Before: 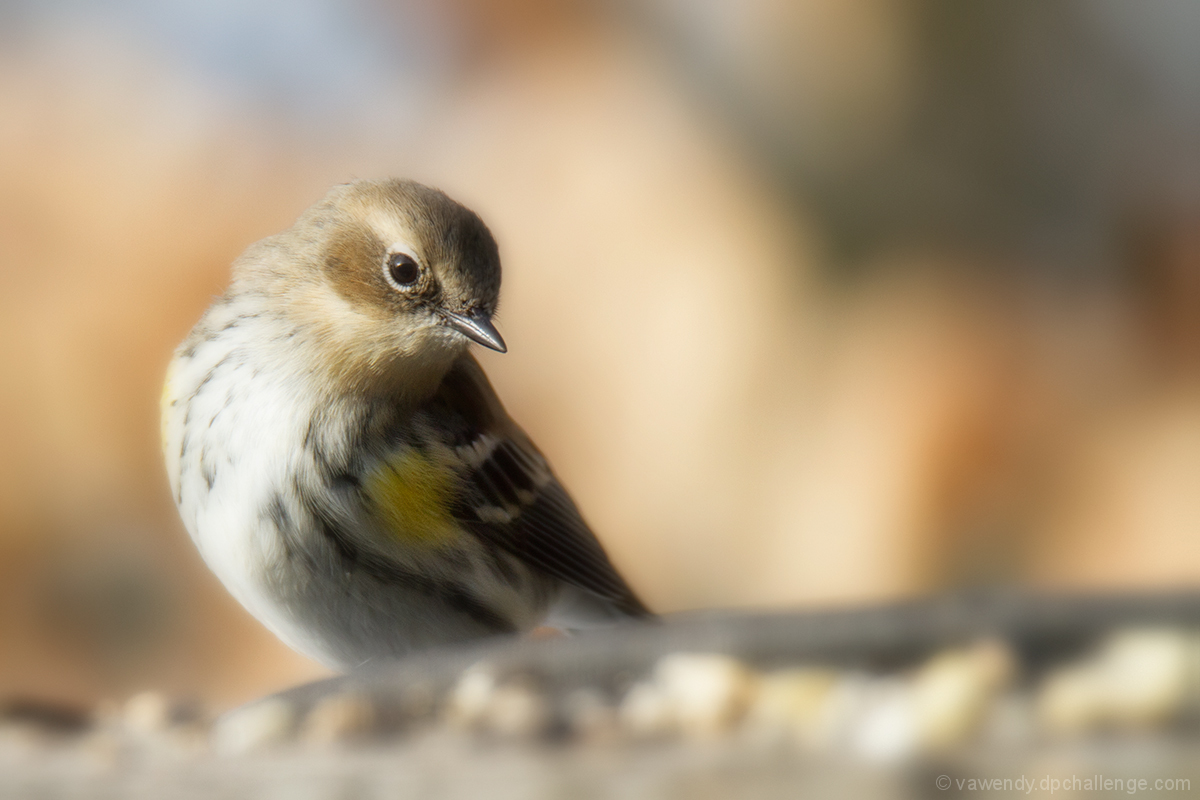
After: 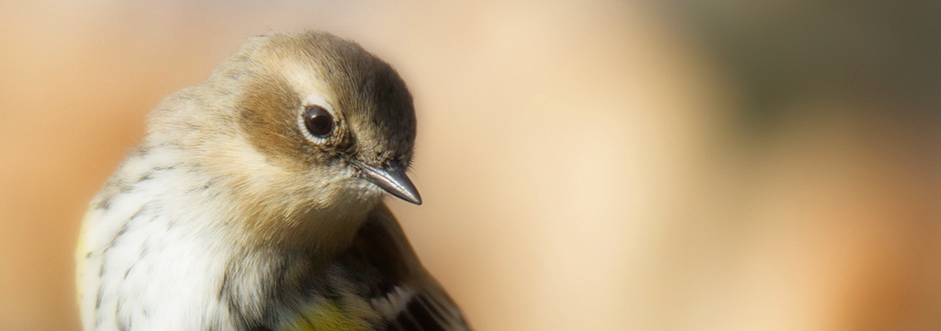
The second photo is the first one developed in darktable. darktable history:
crop: left 7.161%, top 18.564%, right 14.355%, bottom 40.021%
contrast brightness saturation: contrast 0.036, saturation 0.071
